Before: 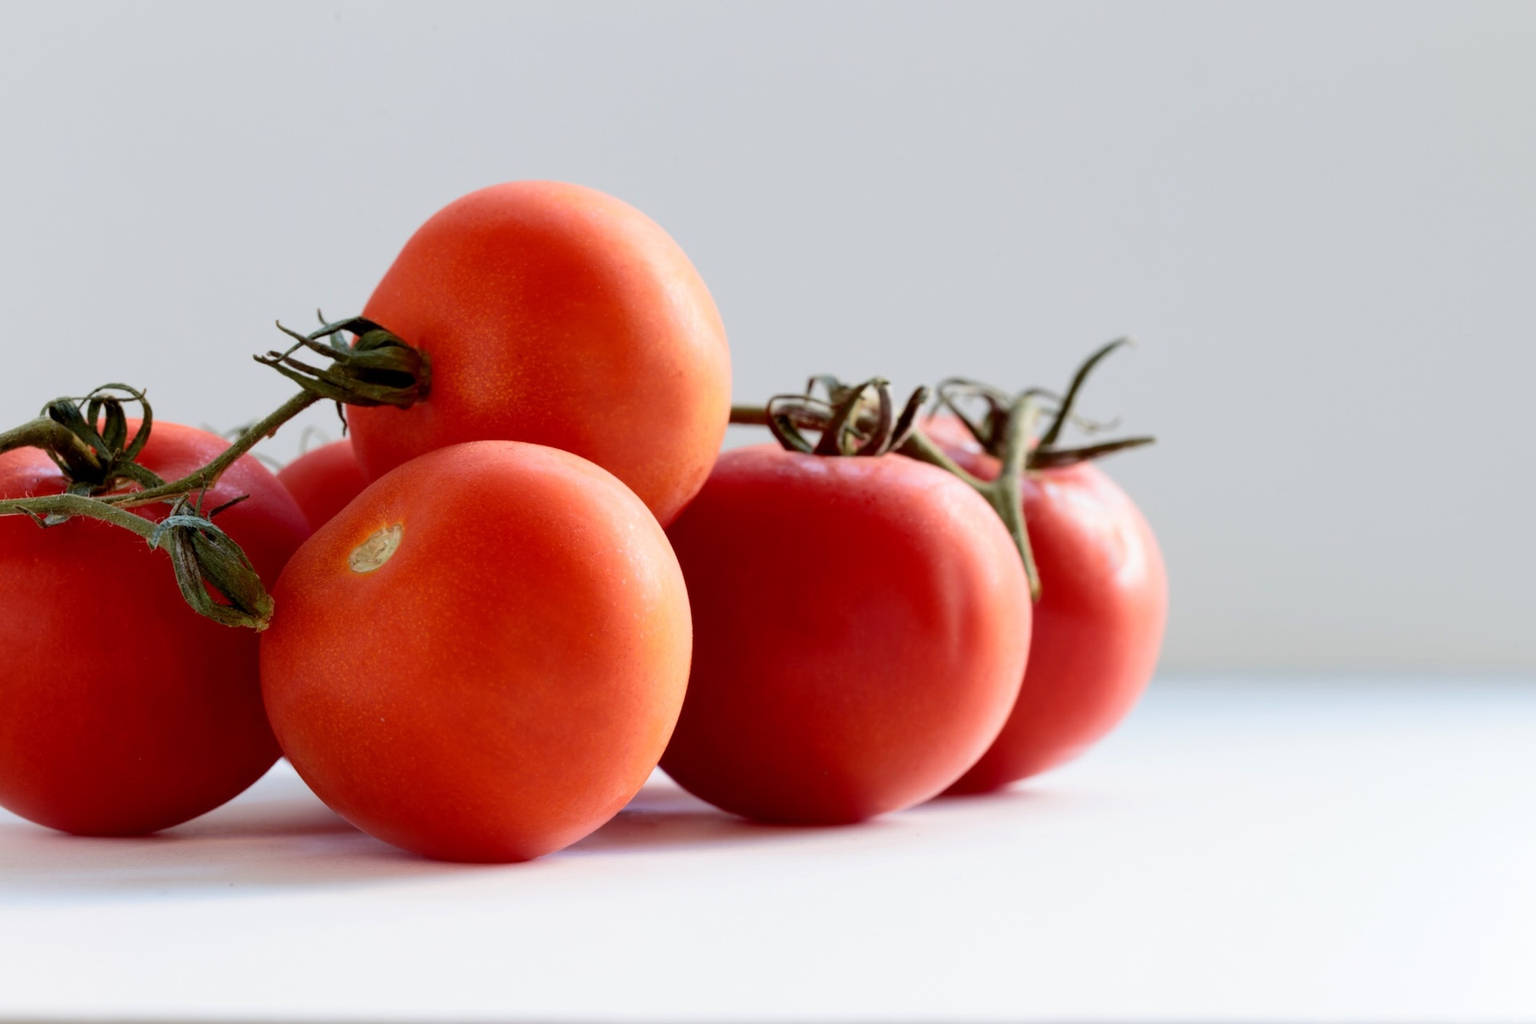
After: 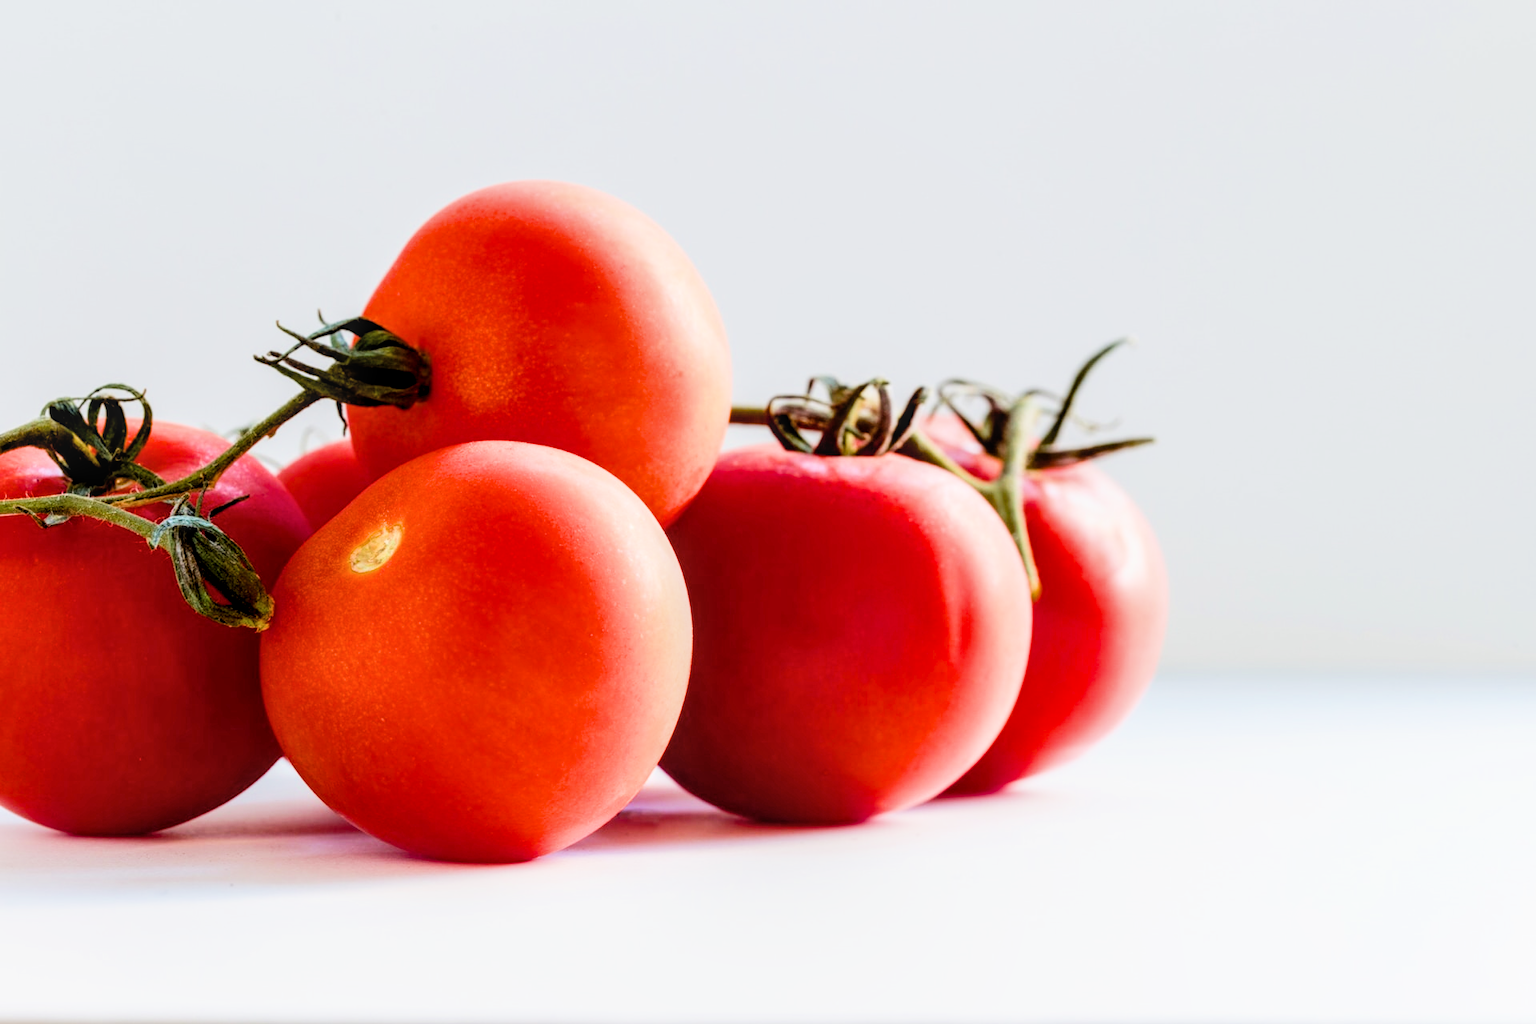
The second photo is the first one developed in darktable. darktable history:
local contrast: on, module defaults
color balance rgb: perceptual saturation grading › global saturation 30%, global vibrance 20%
exposure: black level correction 0, exposure 0.9 EV, compensate highlight preservation false
filmic rgb: black relative exposure -5 EV, hardness 2.88, contrast 1.3, highlights saturation mix -30%
